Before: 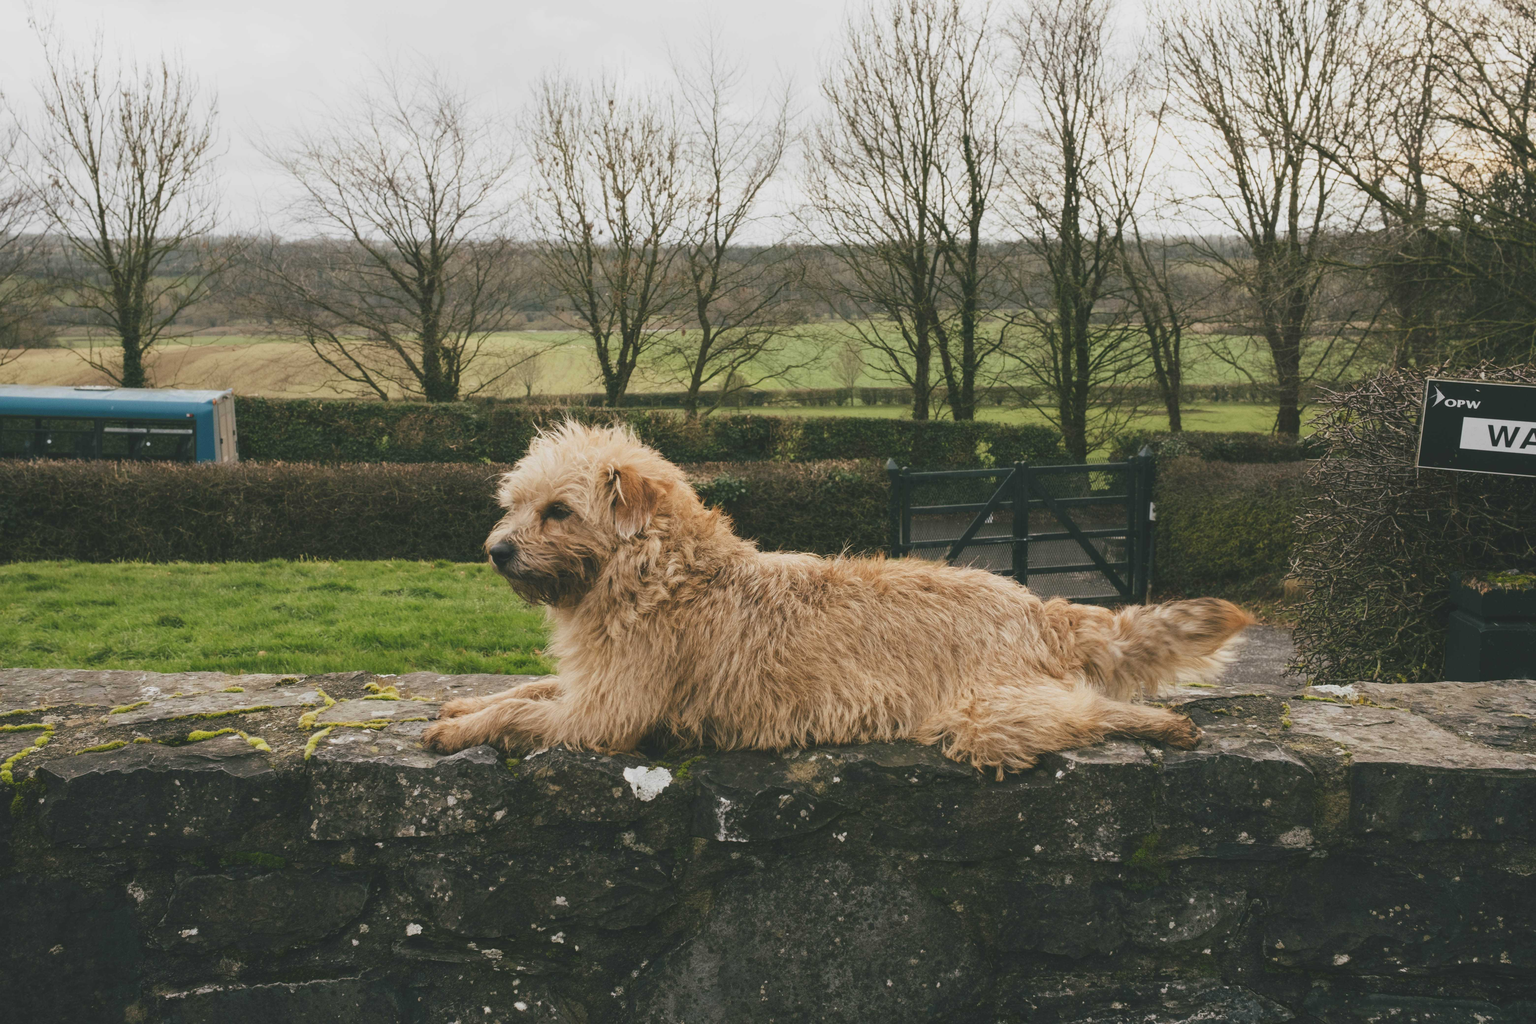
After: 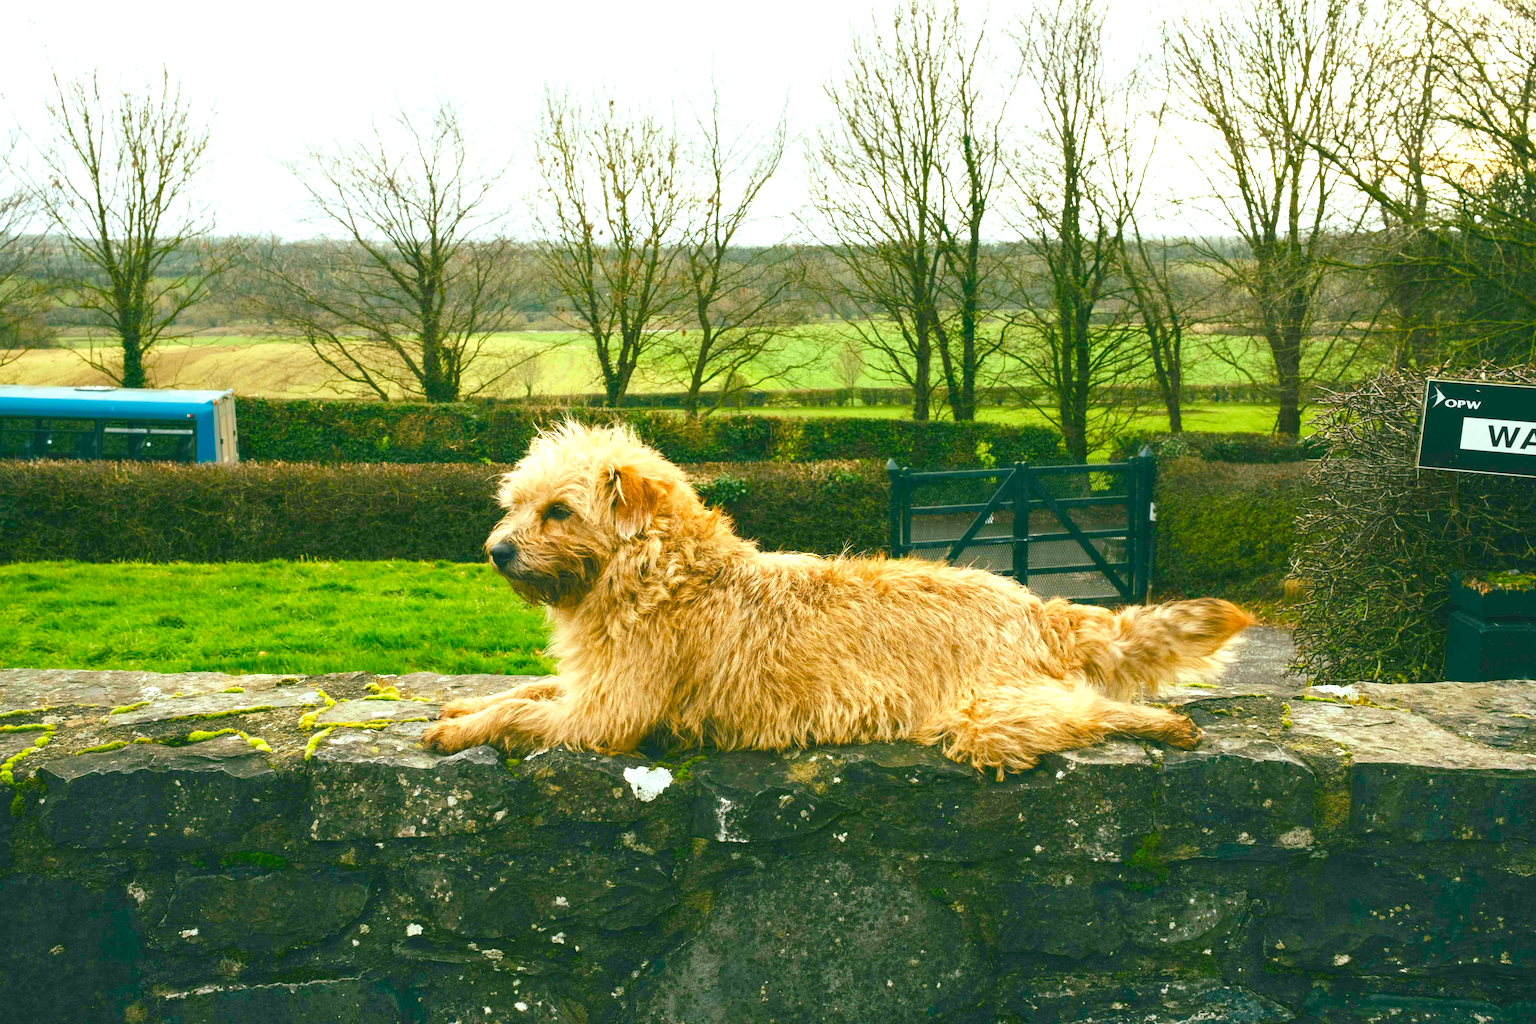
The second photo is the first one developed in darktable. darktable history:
color balance rgb: linear chroma grading › mid-tones 7.705%, perceptual saturation grading › global saturation 27.524%, perceptual saturation grading › highlights -25.401%, perceptual saturation grading › shadows 24.116%, global vibrance 19.423%
exposure: black level correction 0.01, exposure 1 EV, compensate highlight preservation false
color correction: highlights a* -7.47, highlights b* 1.55, shadows a* -2.89, saturation 1.42
